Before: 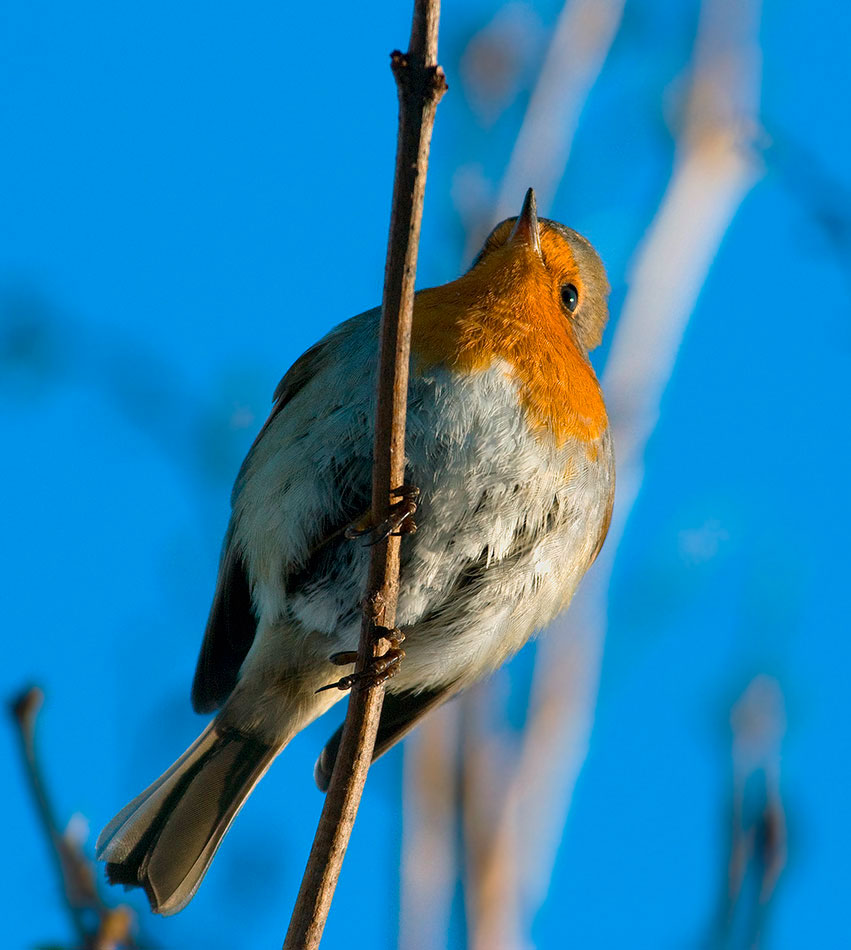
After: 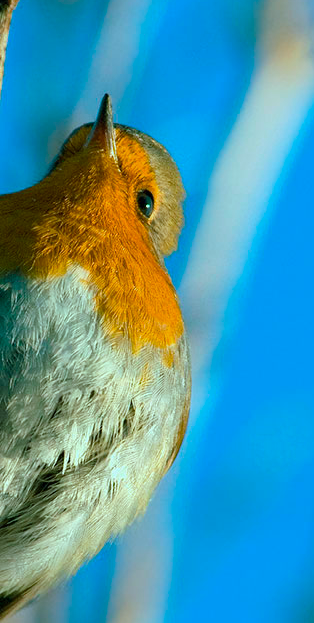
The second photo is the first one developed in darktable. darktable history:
color balance rgb: shadows lift › chroma 11.71%, shadows lift › hue 133.46°, highlights gain › chroma 4%, highlights gain › hue 200.2°, perceptual saturation grading › global saturation 18.05%
crop and rotate: left 49.936%, top 10.094%, right 13.136%, bottom 24.256%
